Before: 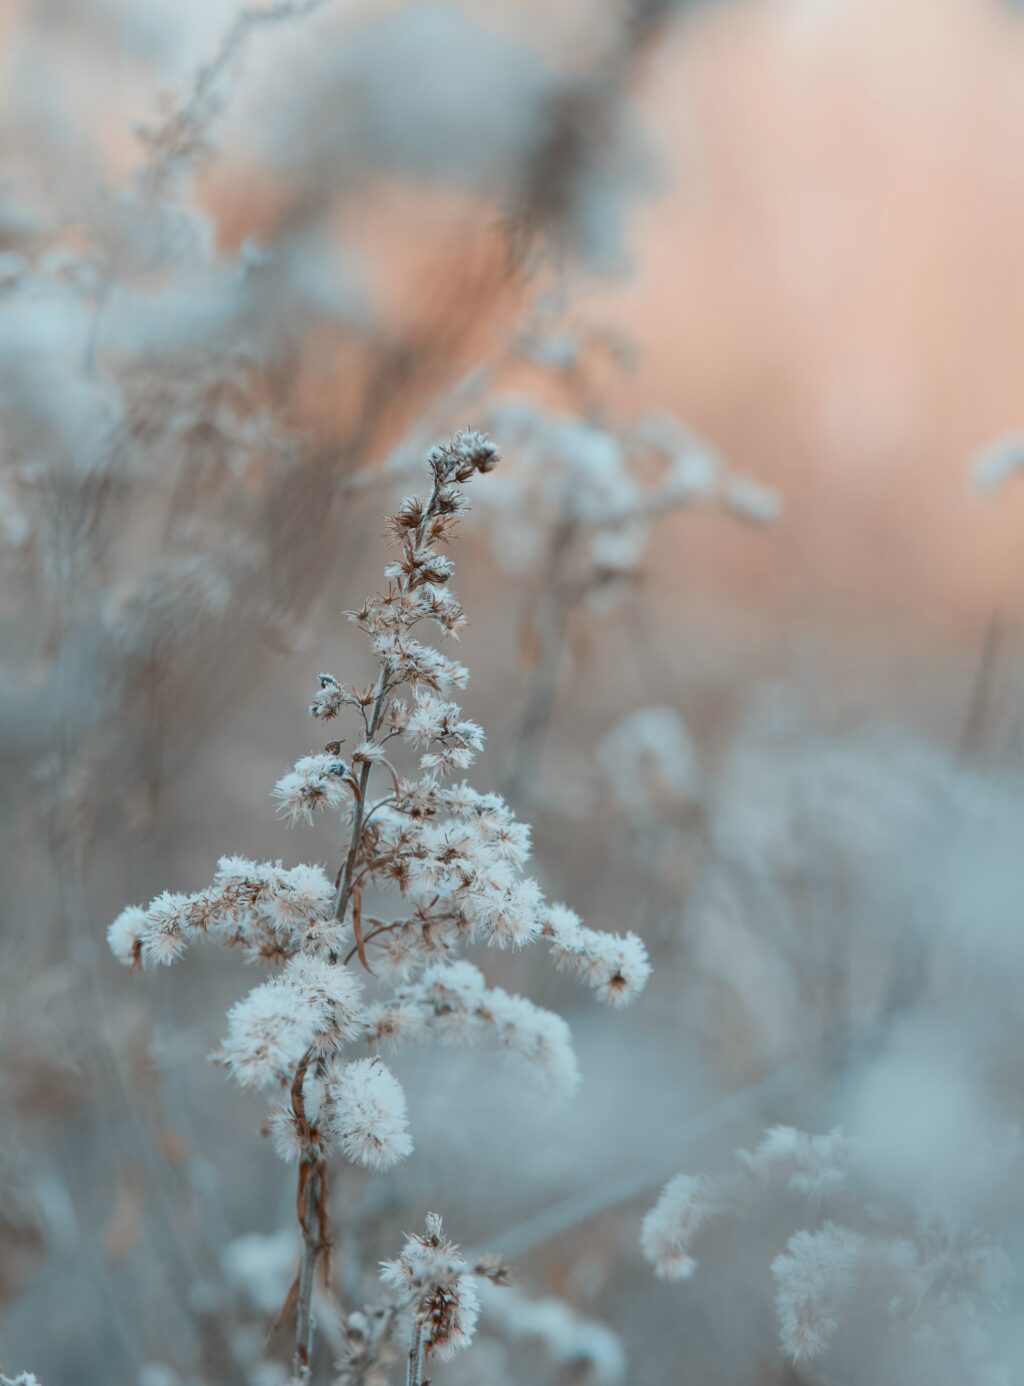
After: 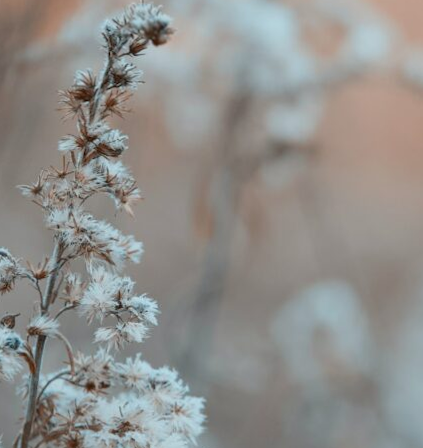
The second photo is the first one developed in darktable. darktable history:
crop: left 31.751%, top 32.172%, right 27.8%, bottom 35.83%
rotate and perspective: lens shift (vertical) 0.048, lens shift (horizontal) -0.024, automatic cropping off
